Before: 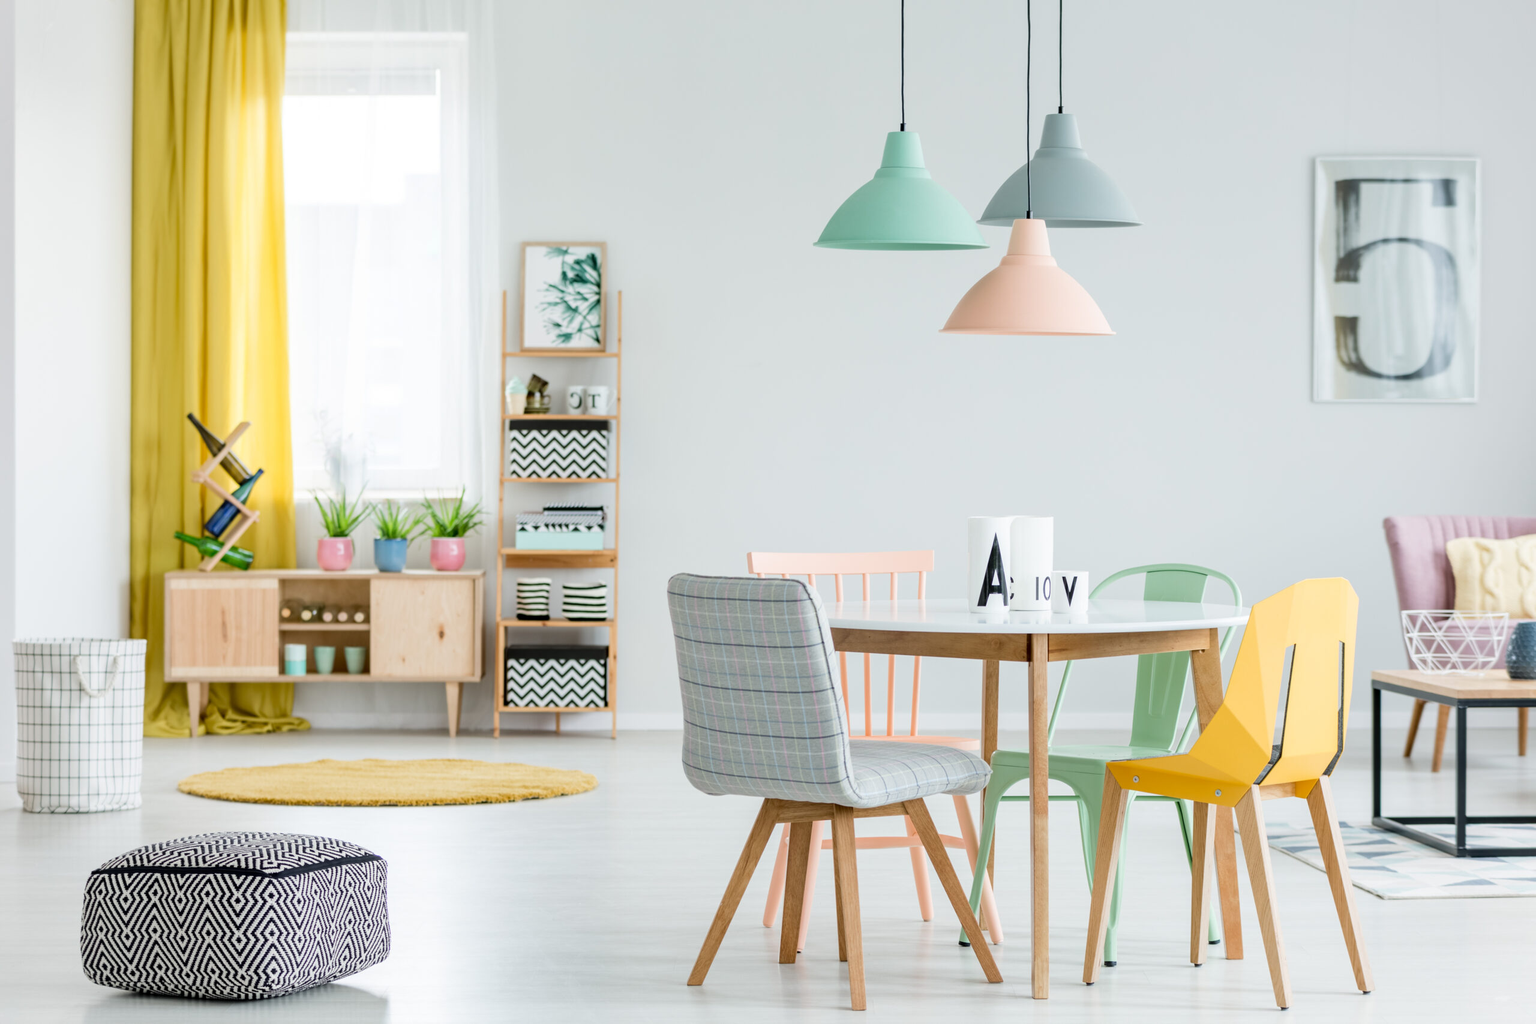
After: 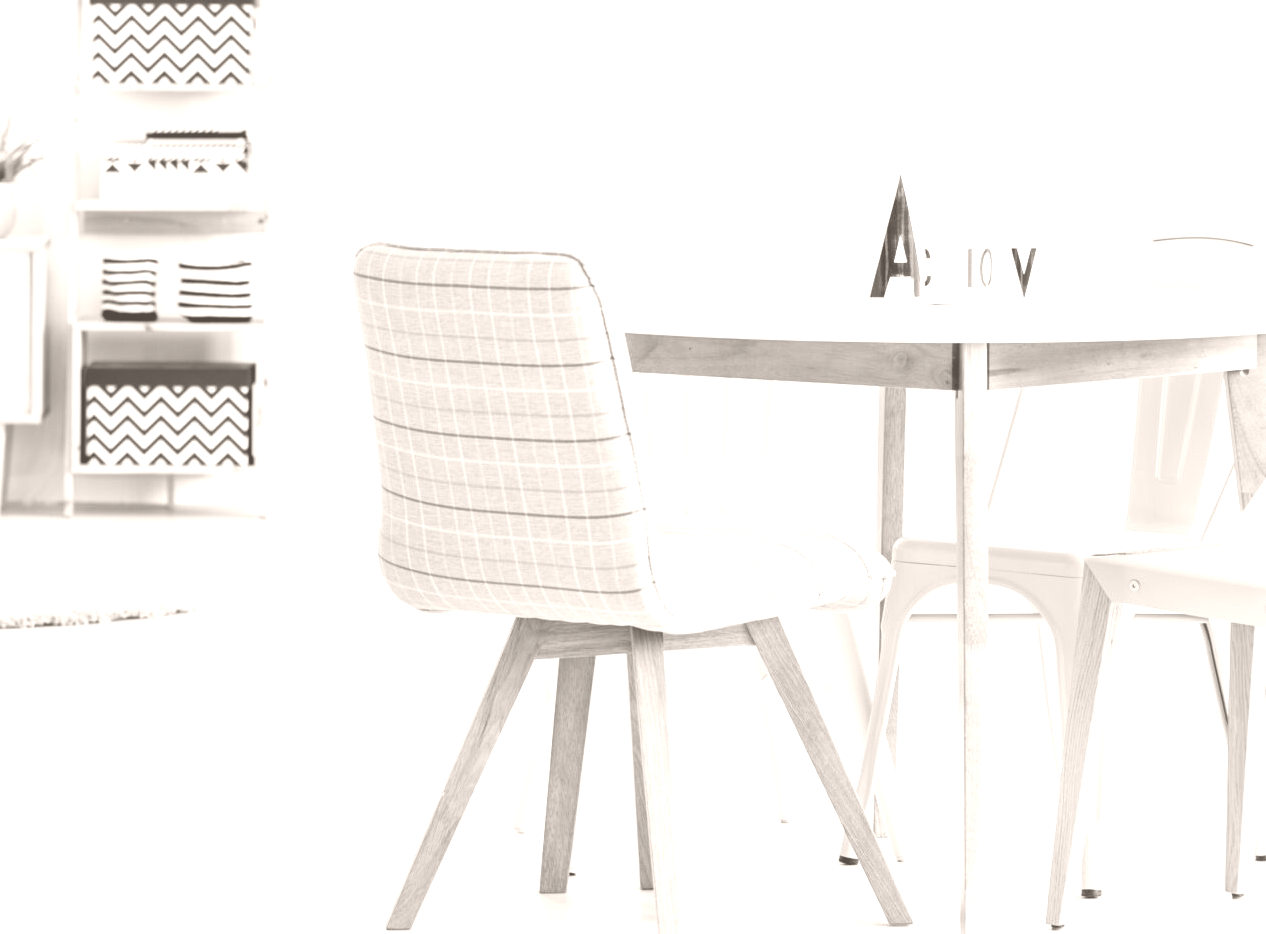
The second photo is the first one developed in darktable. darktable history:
colorize: hue 34.49°, saturation 35.33%, source mix 100%, lightness 55%, version 1
crop: left 29.672%, top 41.786%, right 20.851%, bottom 3.487%
tone equalizer: on, module defaults
